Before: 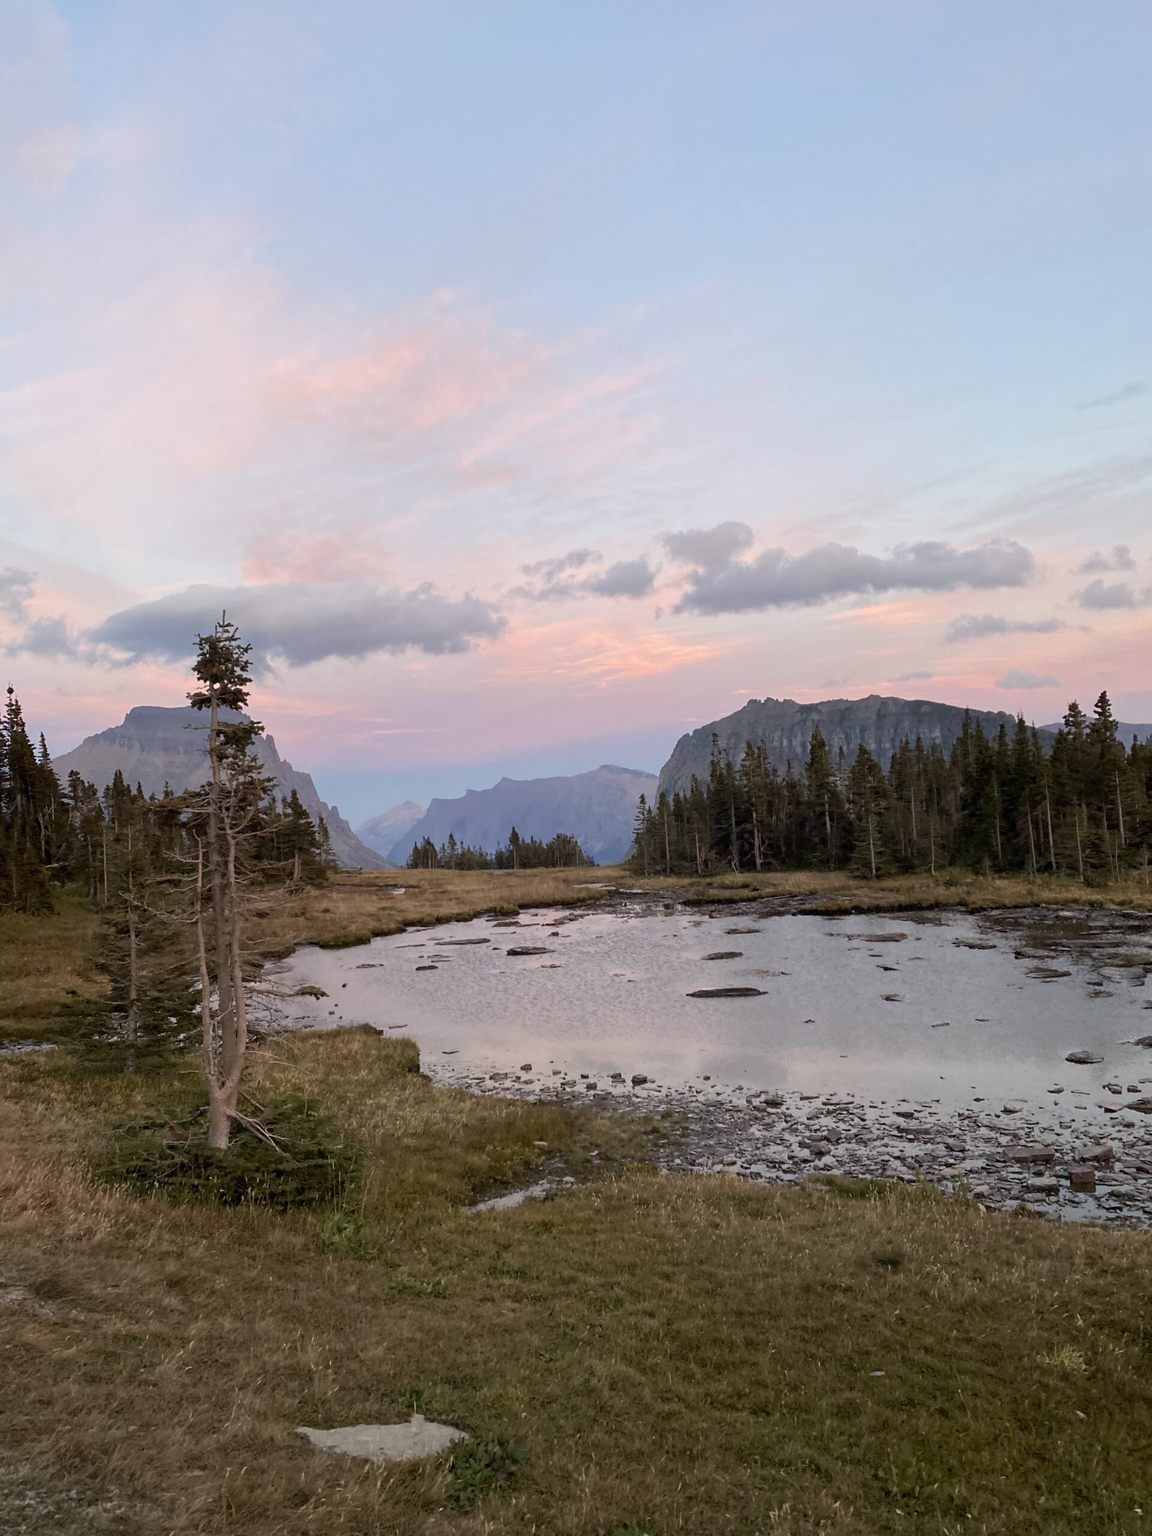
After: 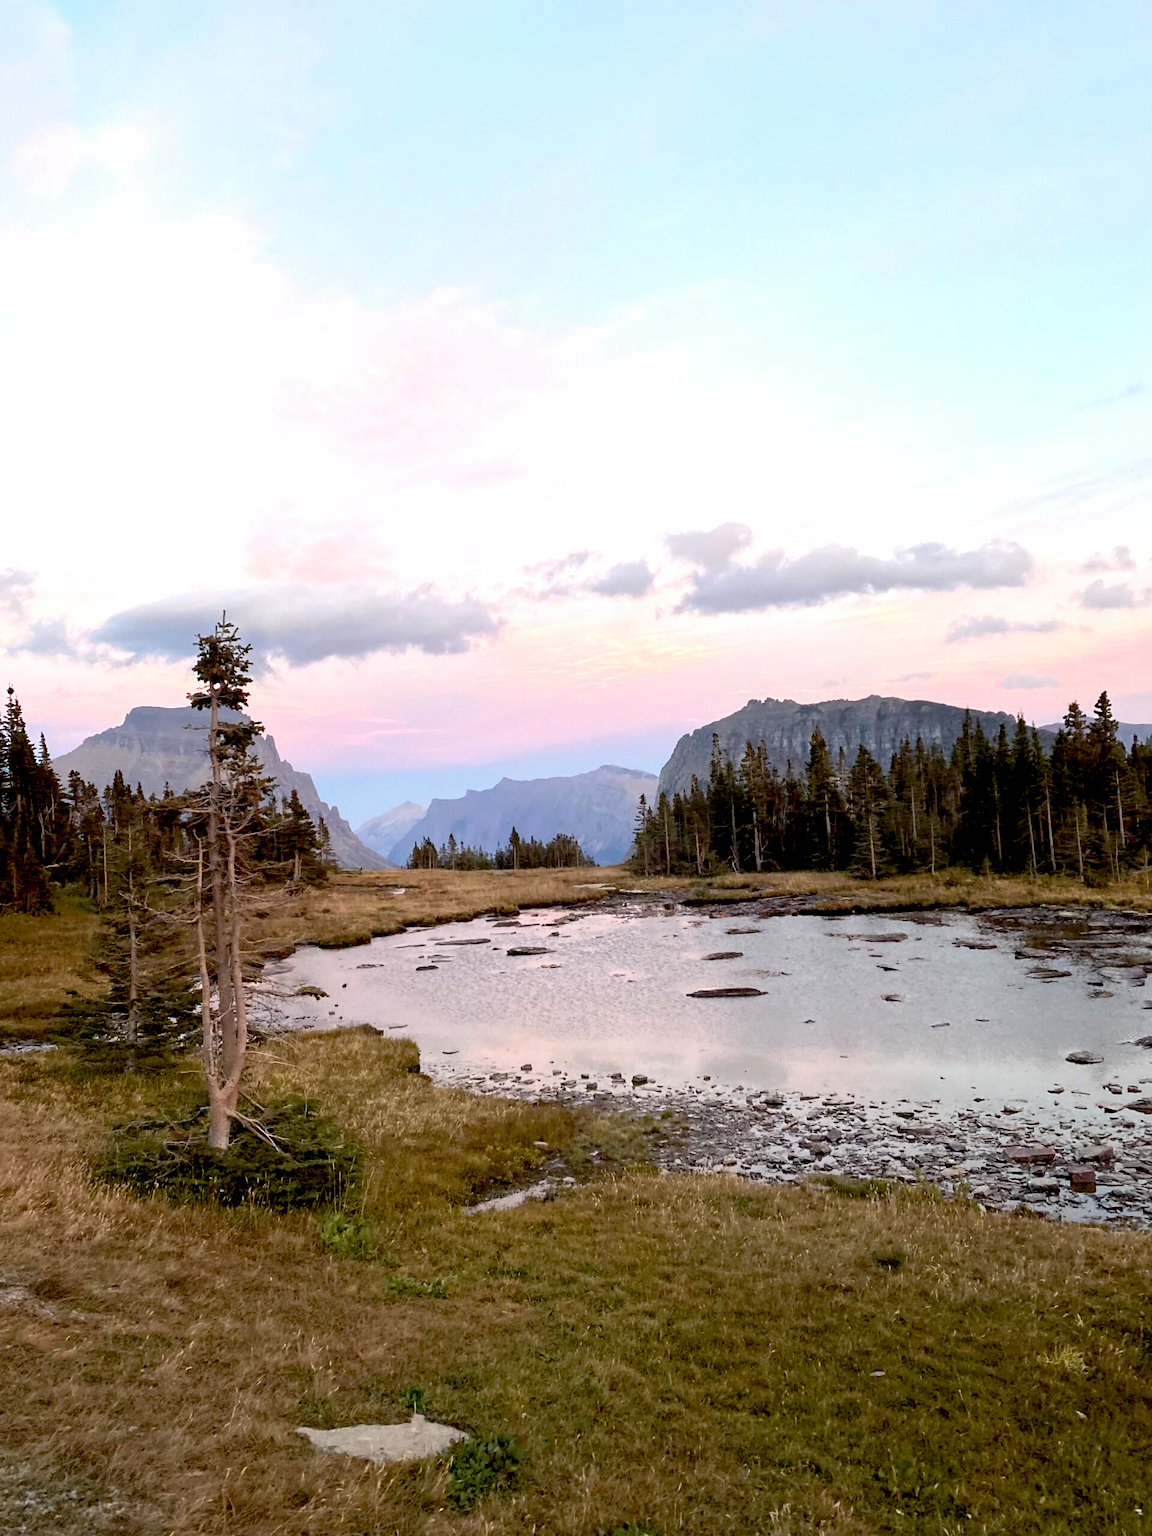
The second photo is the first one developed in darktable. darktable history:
exposure: black level correction 0.012, exposure 0.702 EV, compensate exposure bias true, compensate highlight preservation false
